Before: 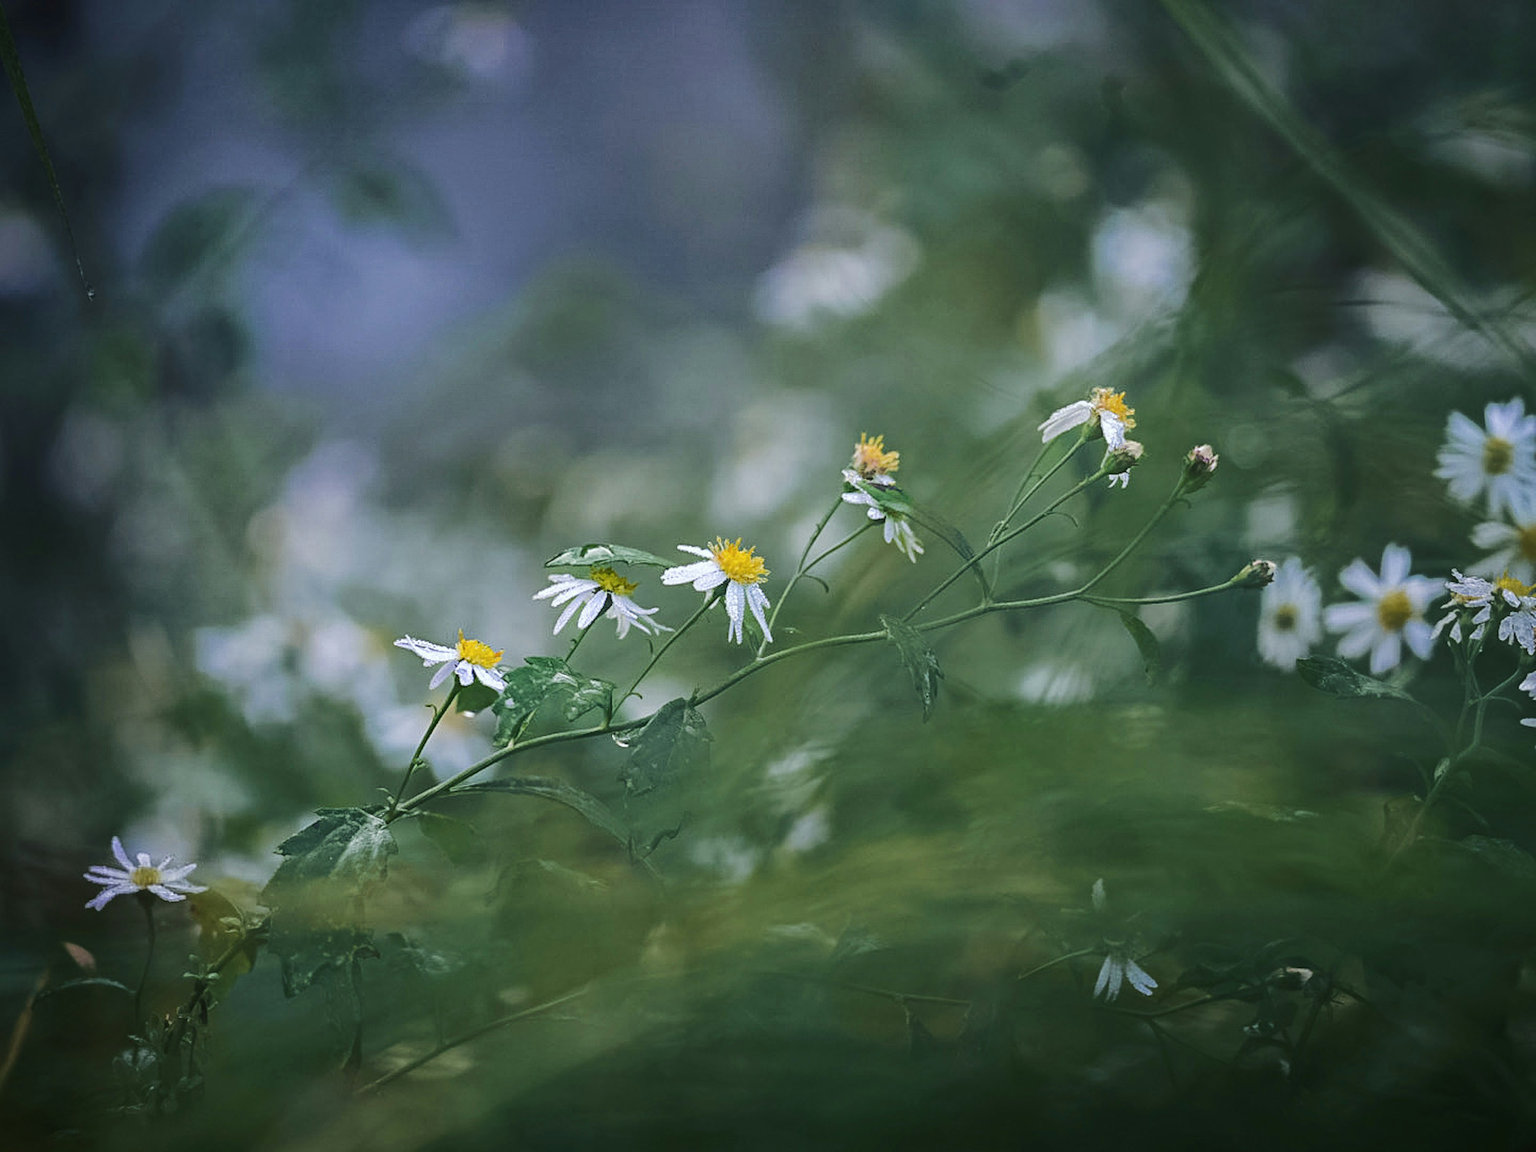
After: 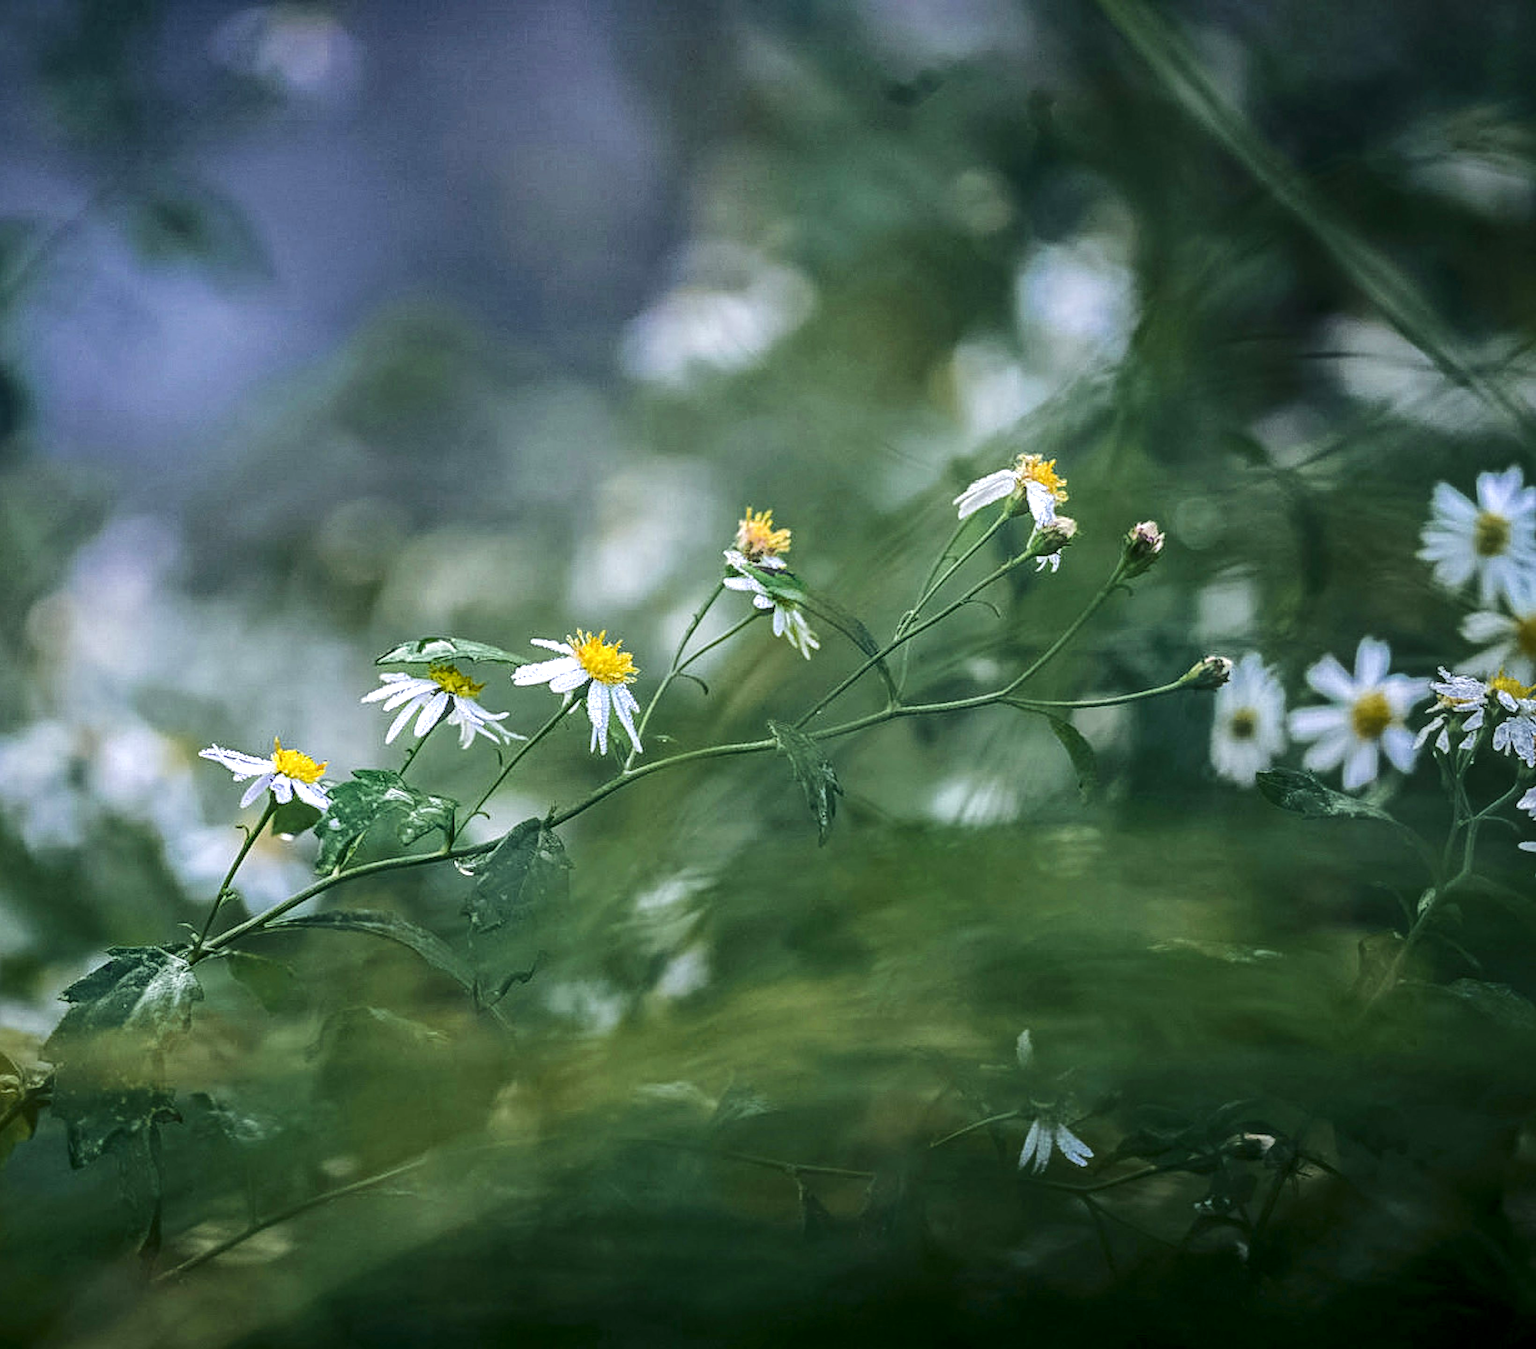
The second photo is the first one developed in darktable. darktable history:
crop and rotate: left 14.624%
local contrast: detail 156%
color balance rgb: linear chroma grading › global chroma 15.642%, perceptual saturation grading › global saturation 0.547%
